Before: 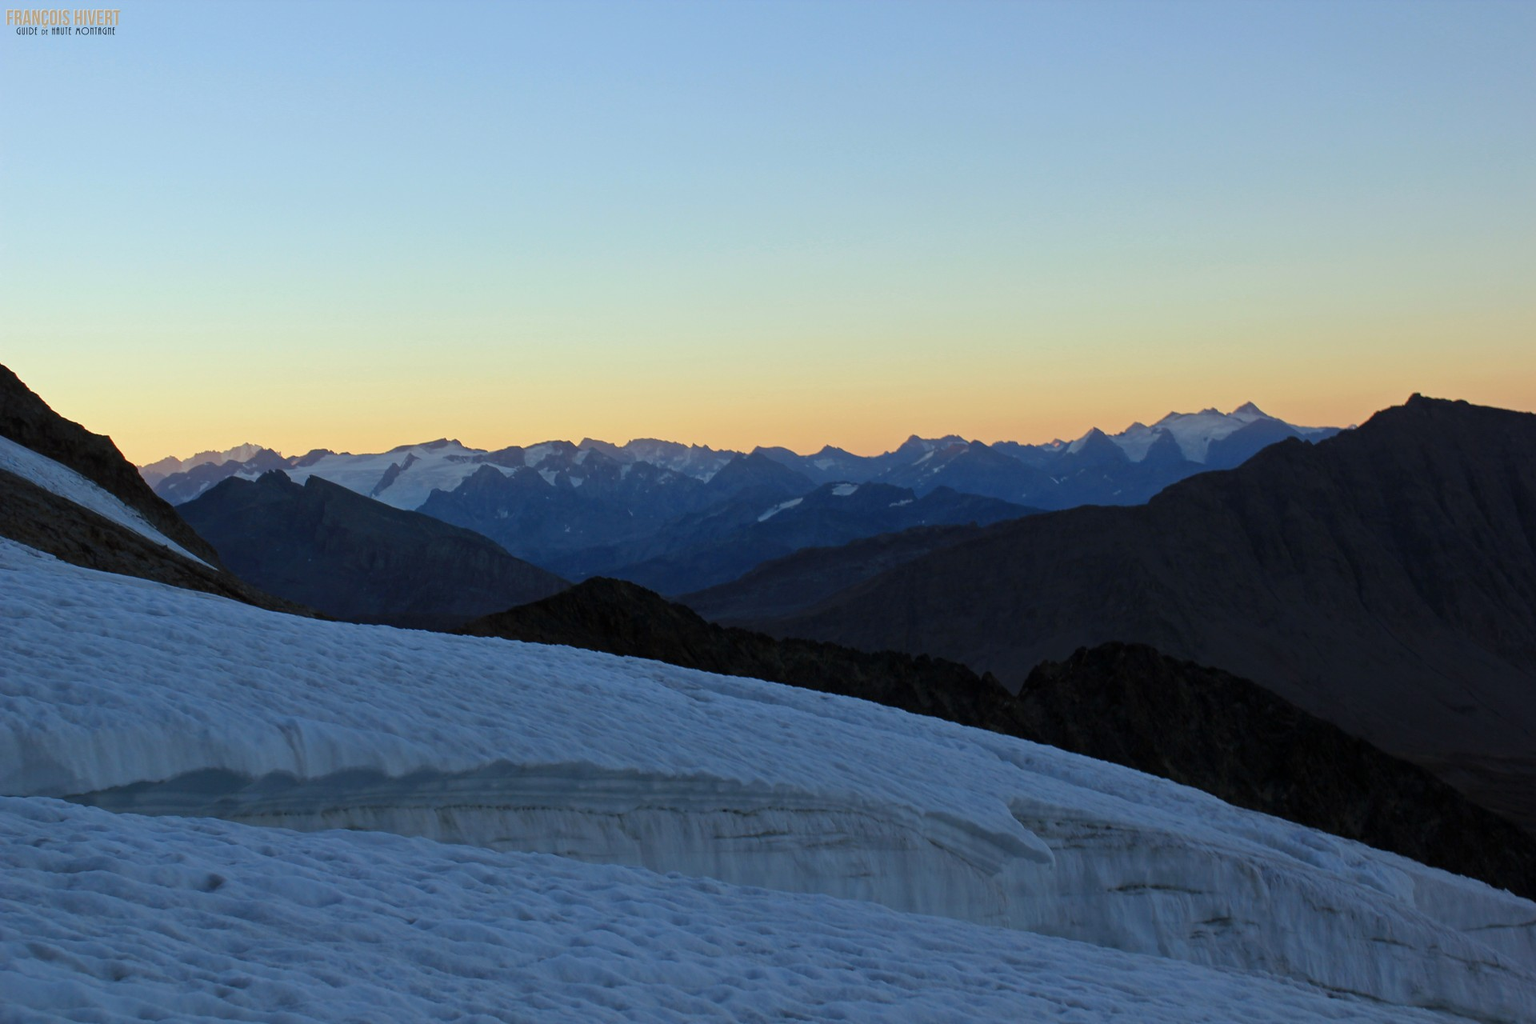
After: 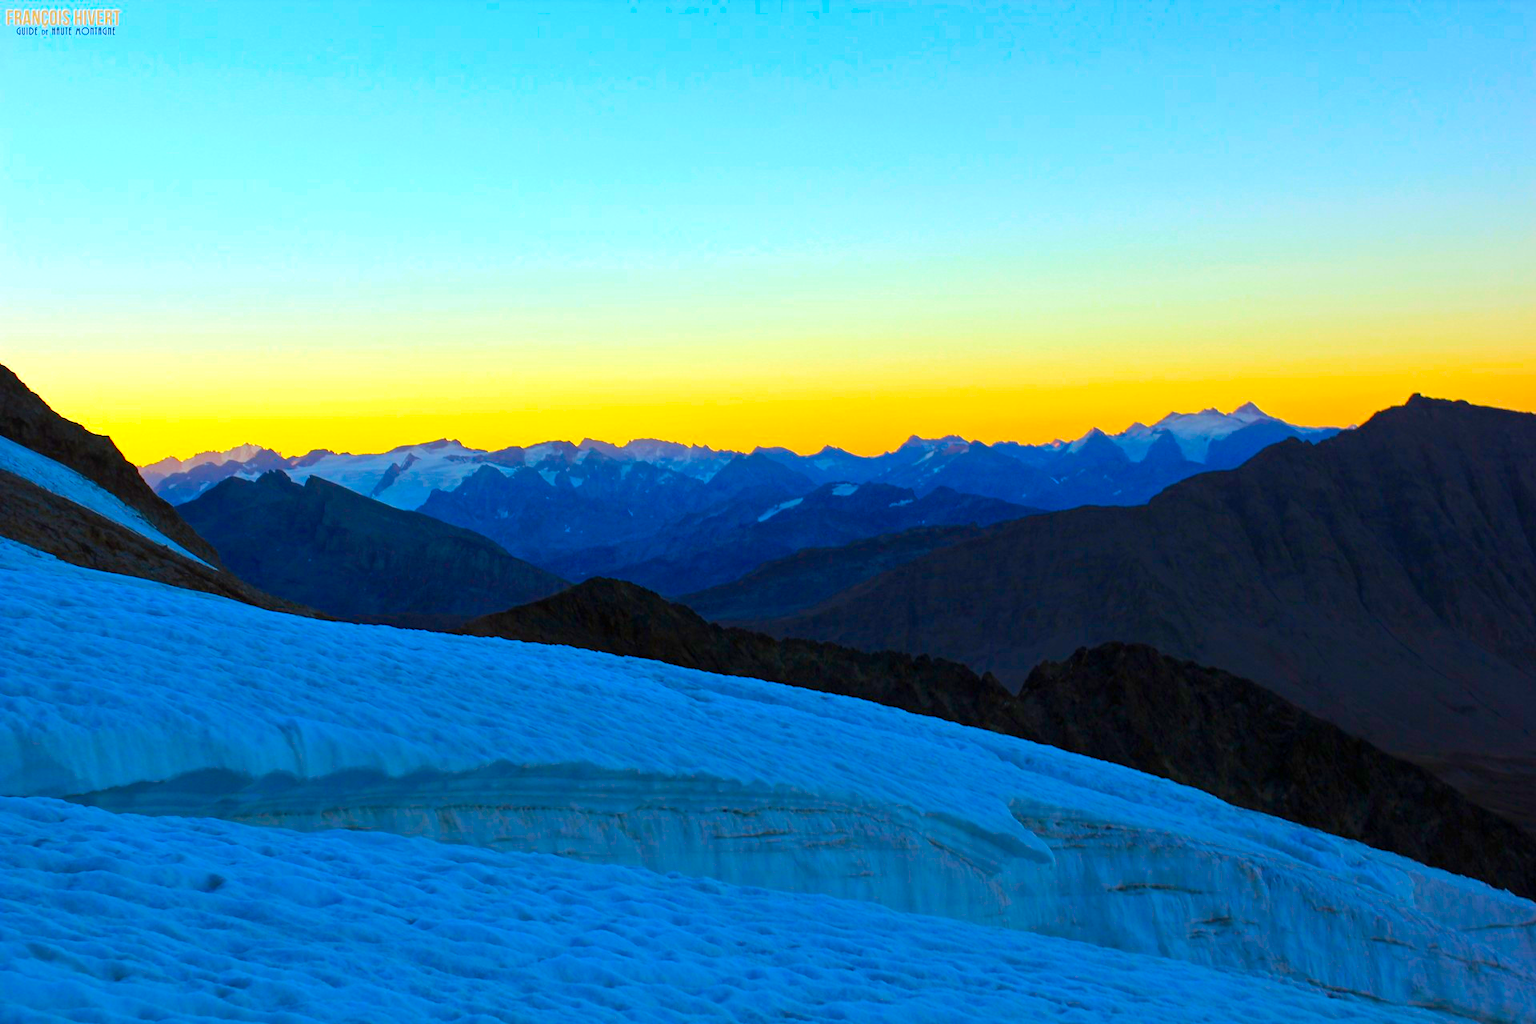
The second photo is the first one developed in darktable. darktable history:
exposure: exposure 0.564 EV, compensate highlight preservation false
color balance rgb: linear chroma grading › global chroma 42%, perceptual saturation grading › global saturation 42%, global vibrance 33%
